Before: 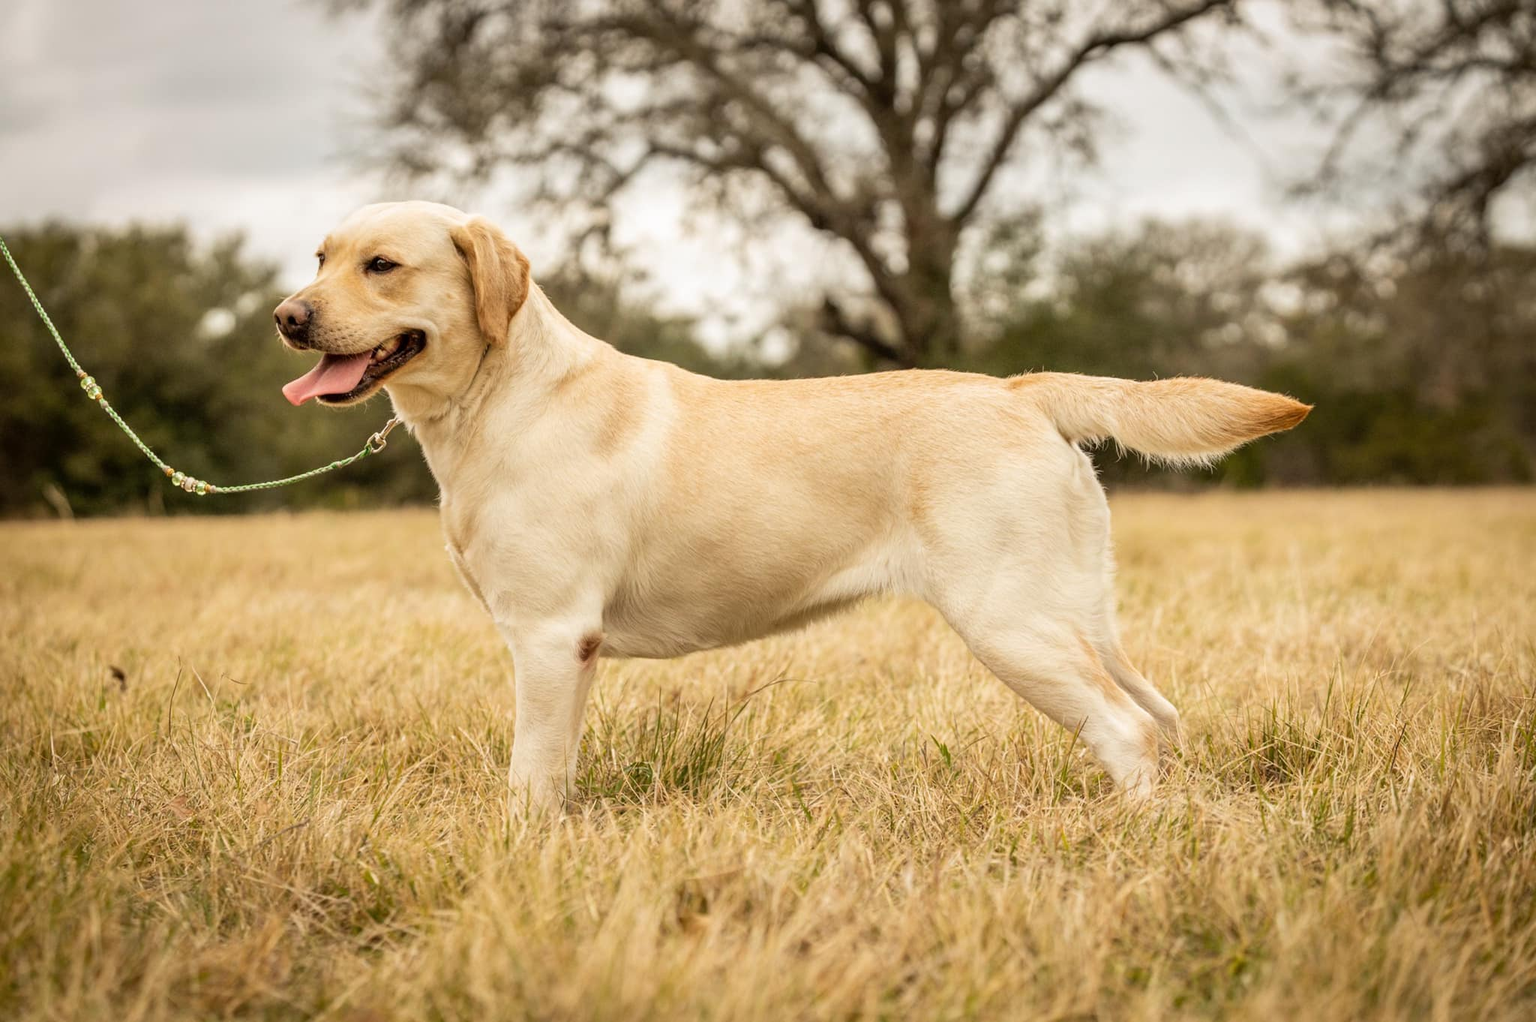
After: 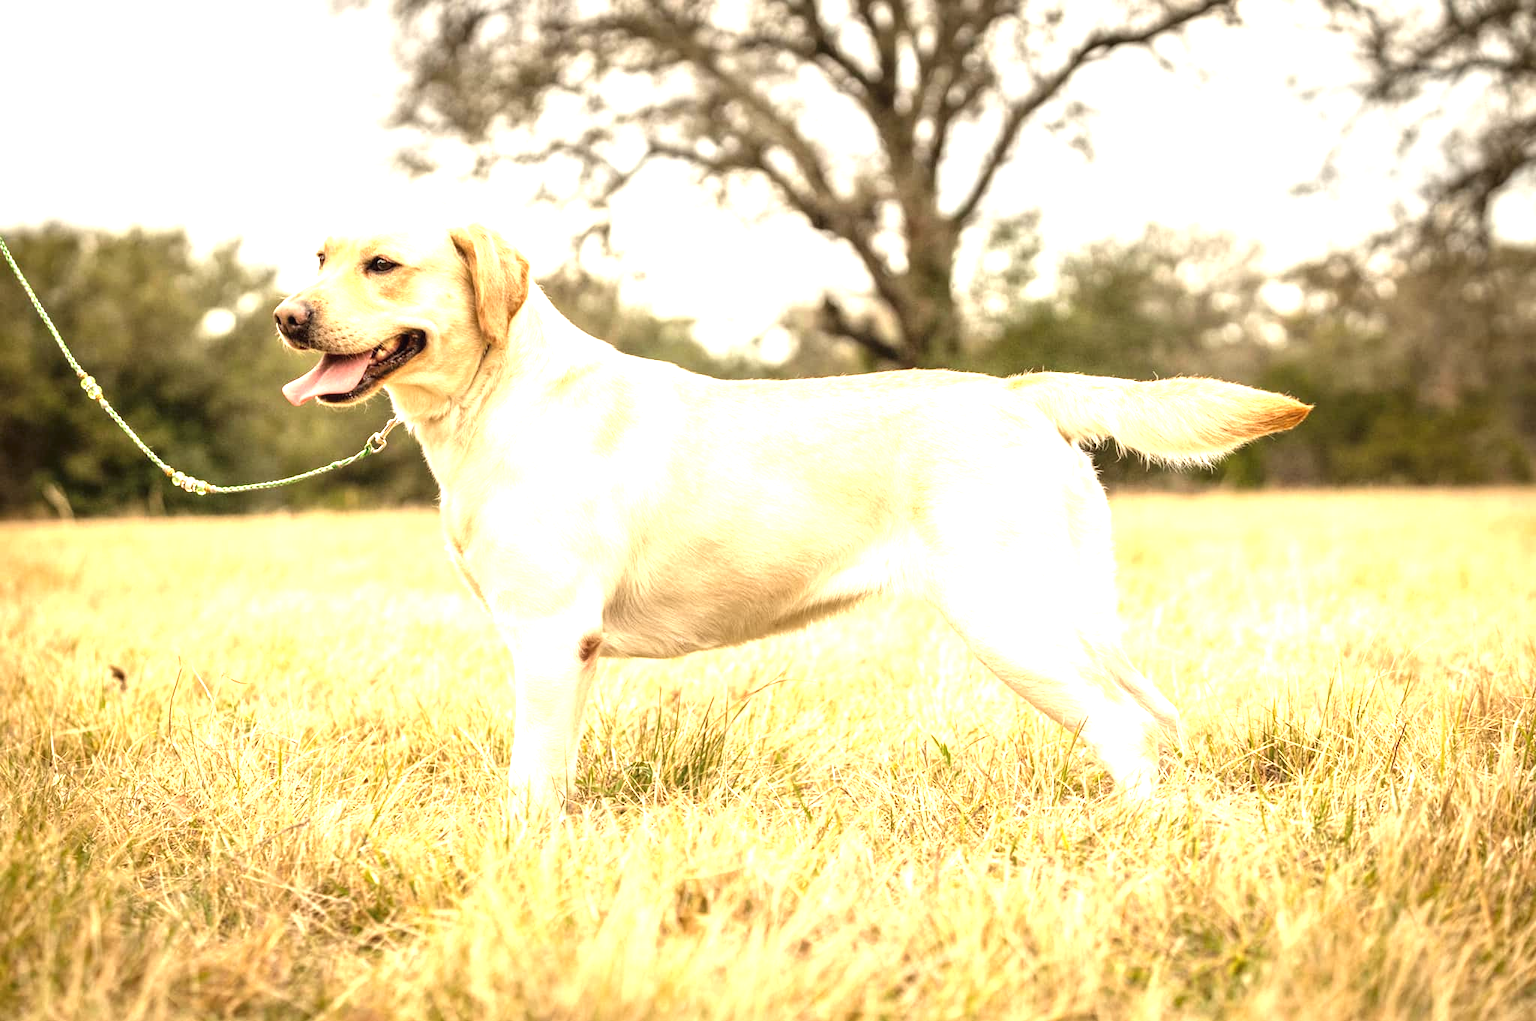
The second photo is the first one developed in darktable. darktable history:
exposure: black level correction -0.002, exposure 1.339 EV, compensate highlight preservation false
local contrast: highlights 105%, shadows 100%, detail 120%, midtone range 0.2
